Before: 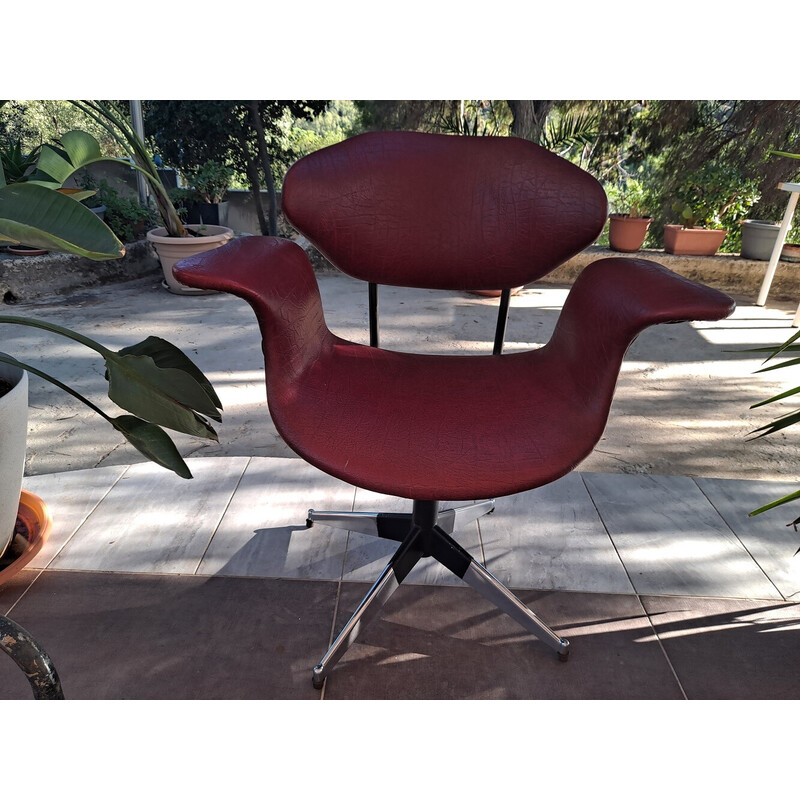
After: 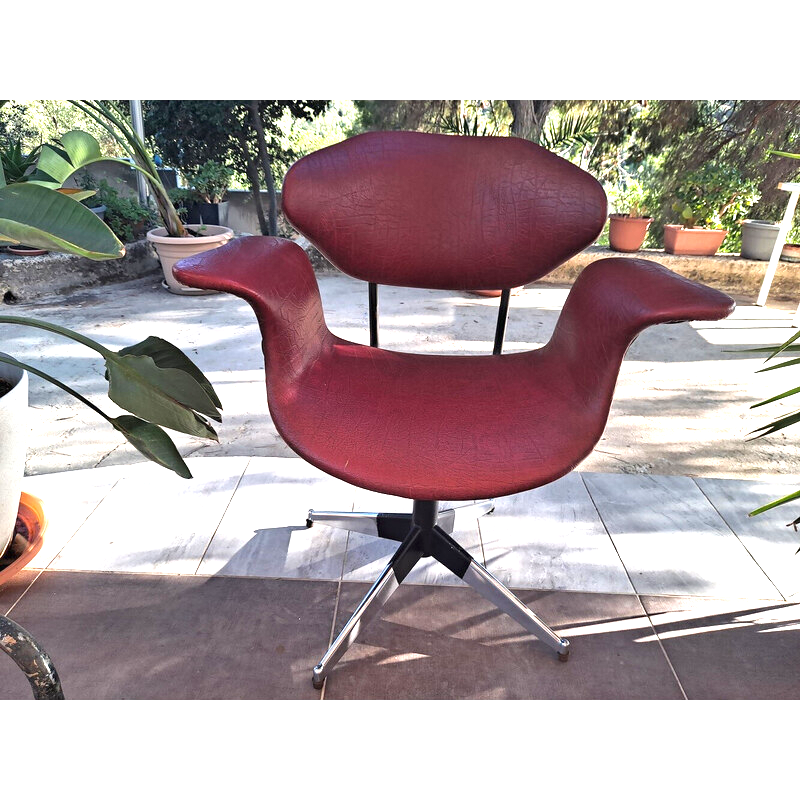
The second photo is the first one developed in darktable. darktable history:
exposure: black level correction 0, exposure 1.54 EV, compensate highlight preservation false
